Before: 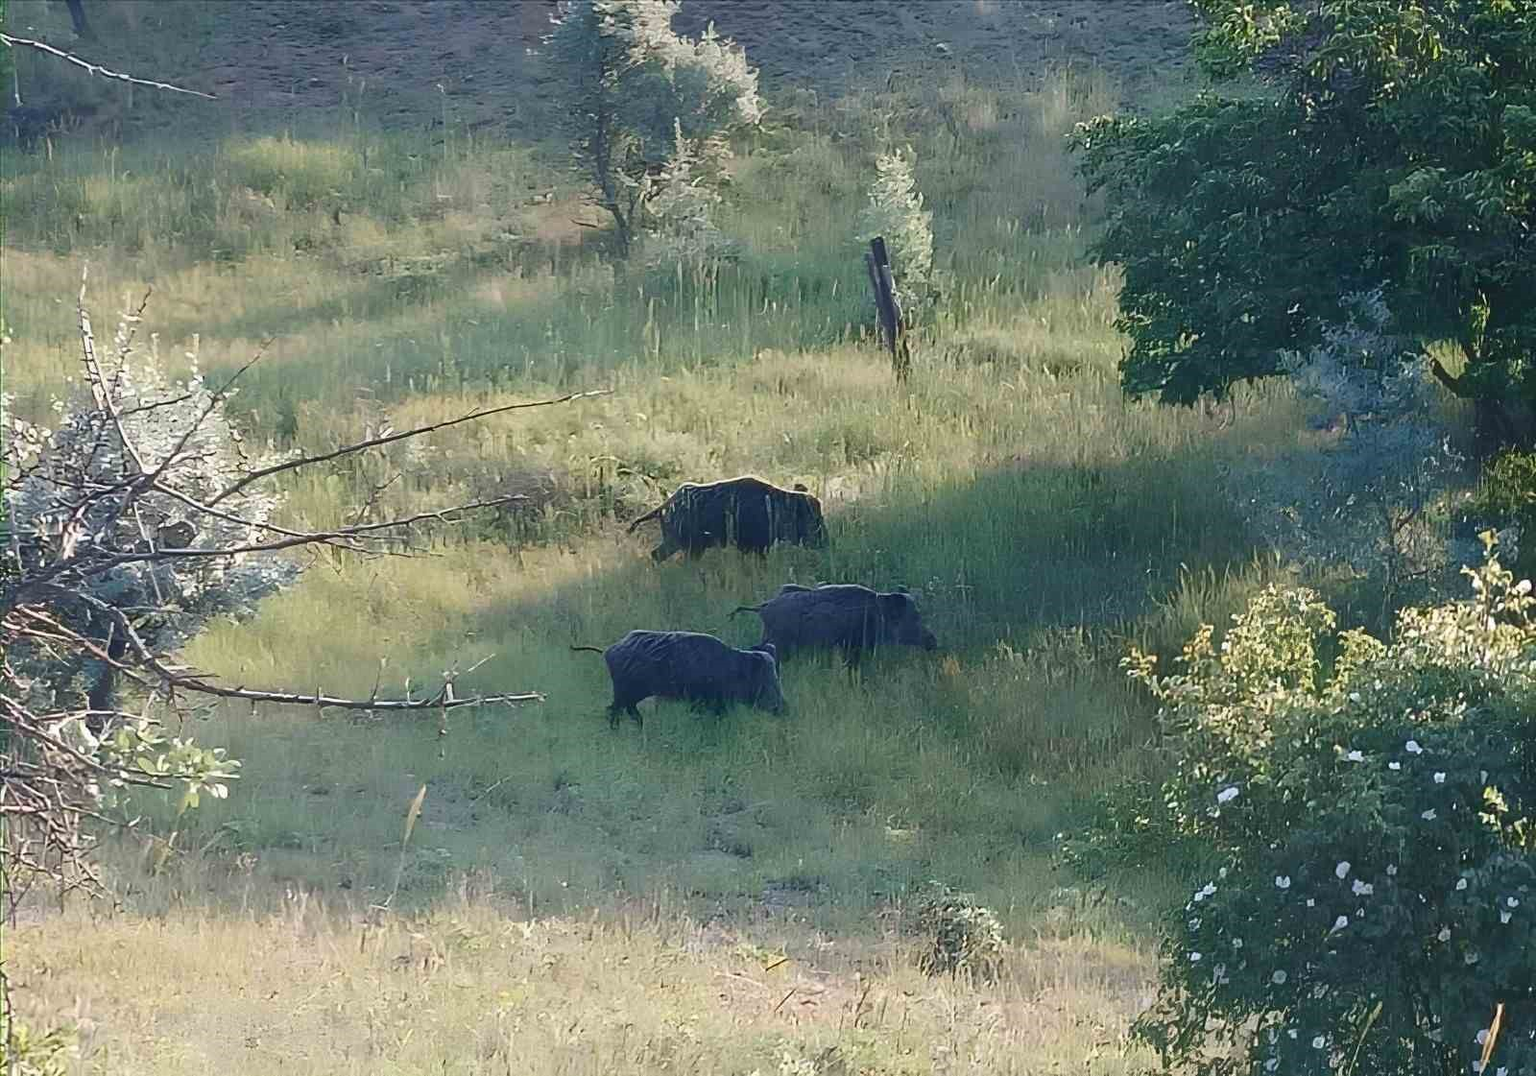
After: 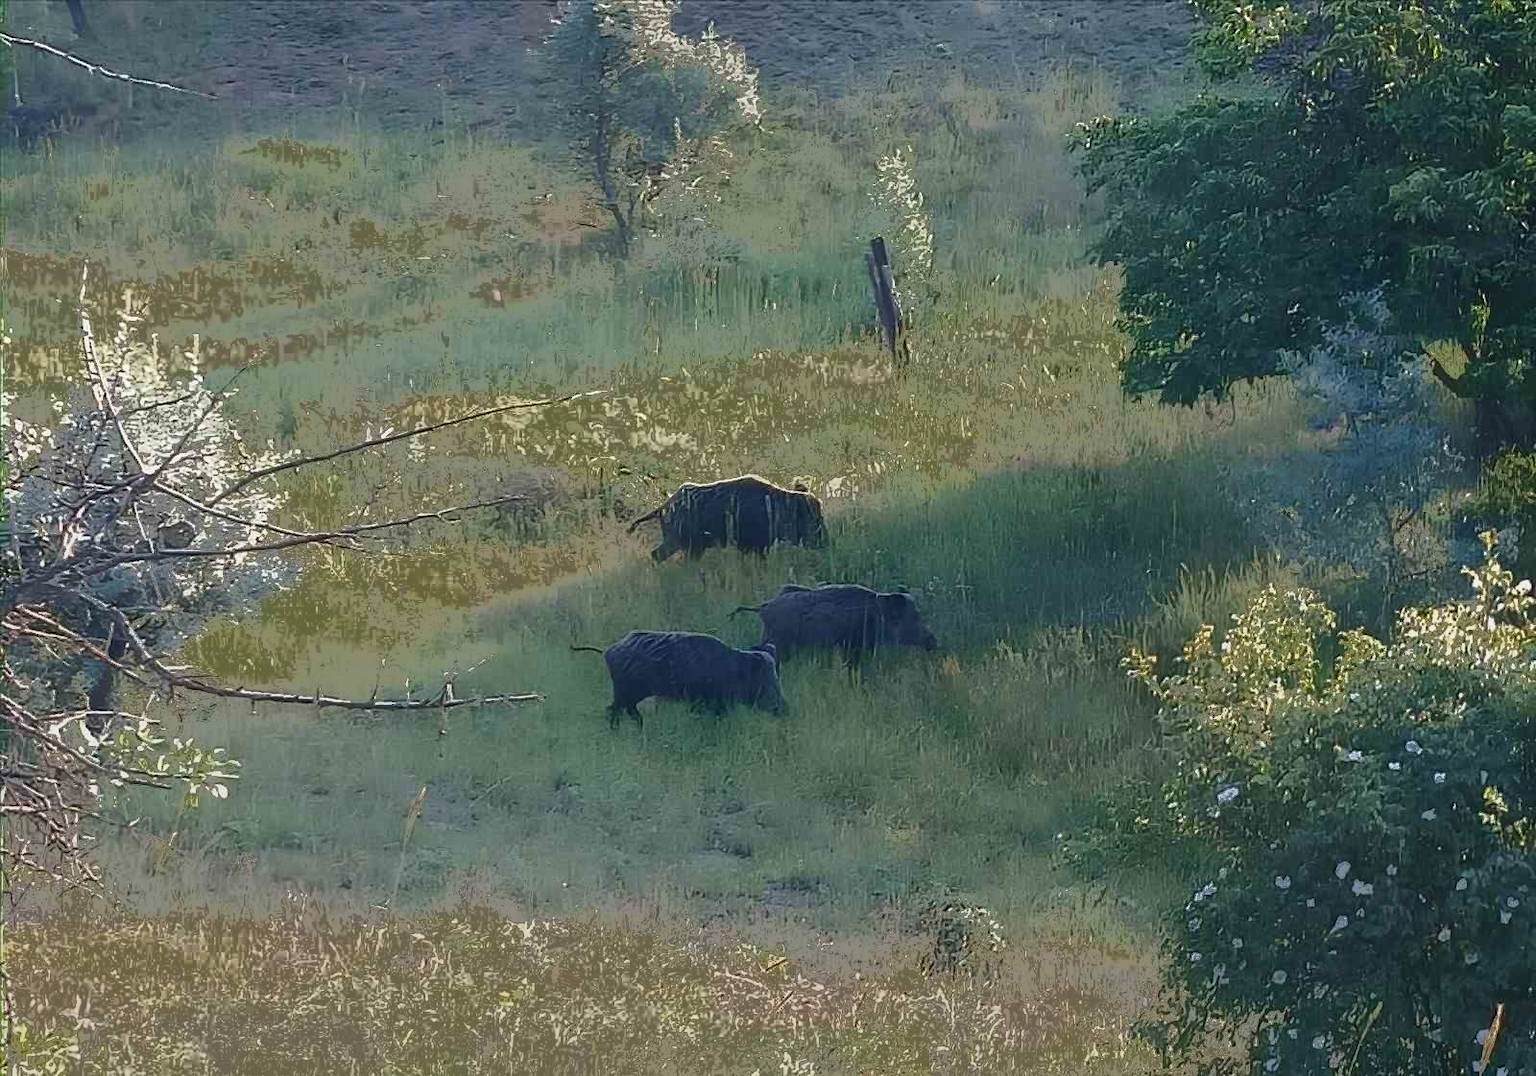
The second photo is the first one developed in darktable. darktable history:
graduated density: rotation -180°, offset 27.42
fill light: exposure -0.73 EV, center 0.69, width 2.2
